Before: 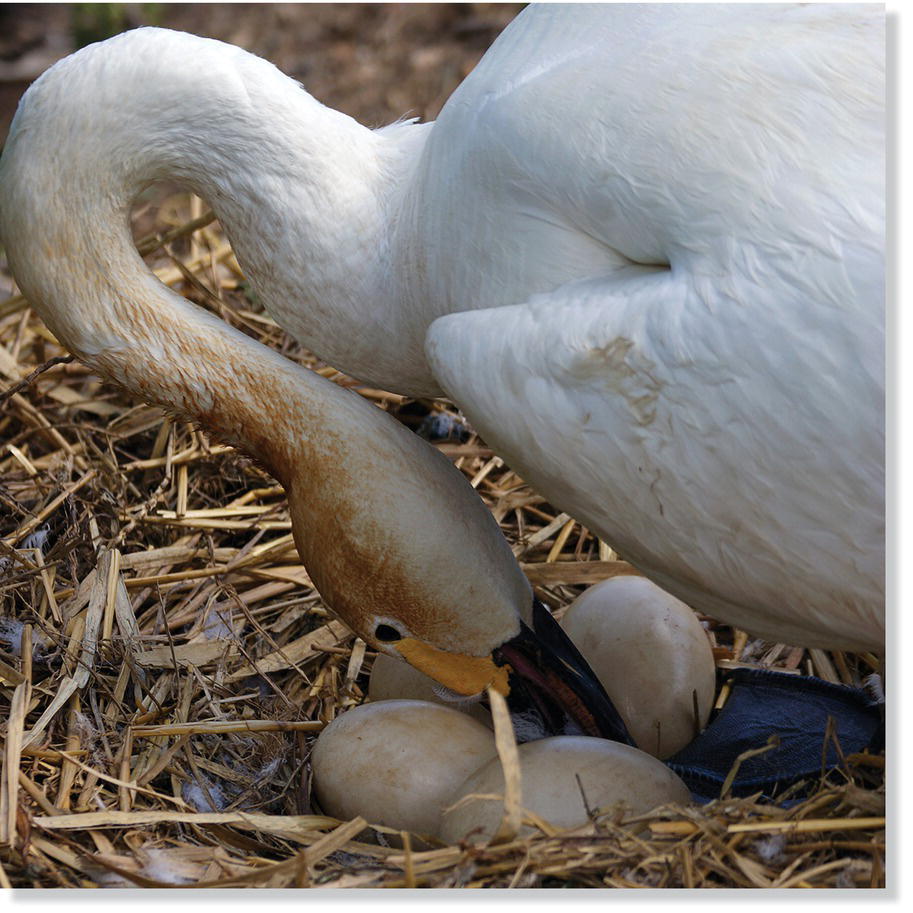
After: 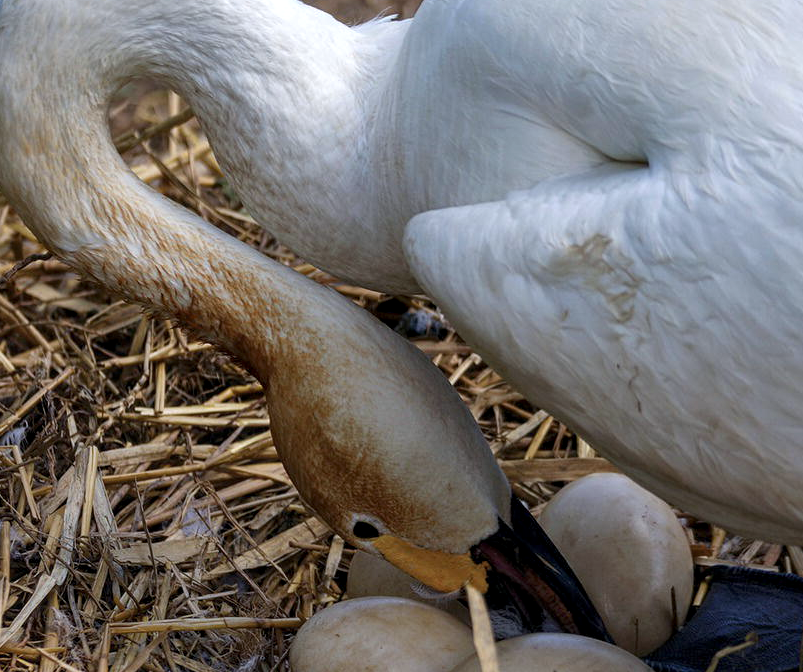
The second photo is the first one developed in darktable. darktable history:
white balance: red 0.983, blue 1.036
crop and rotate: left 2.425%, top 11.305%, right 9.6%, bottom 15.08%
local contrast: on, module defaults
